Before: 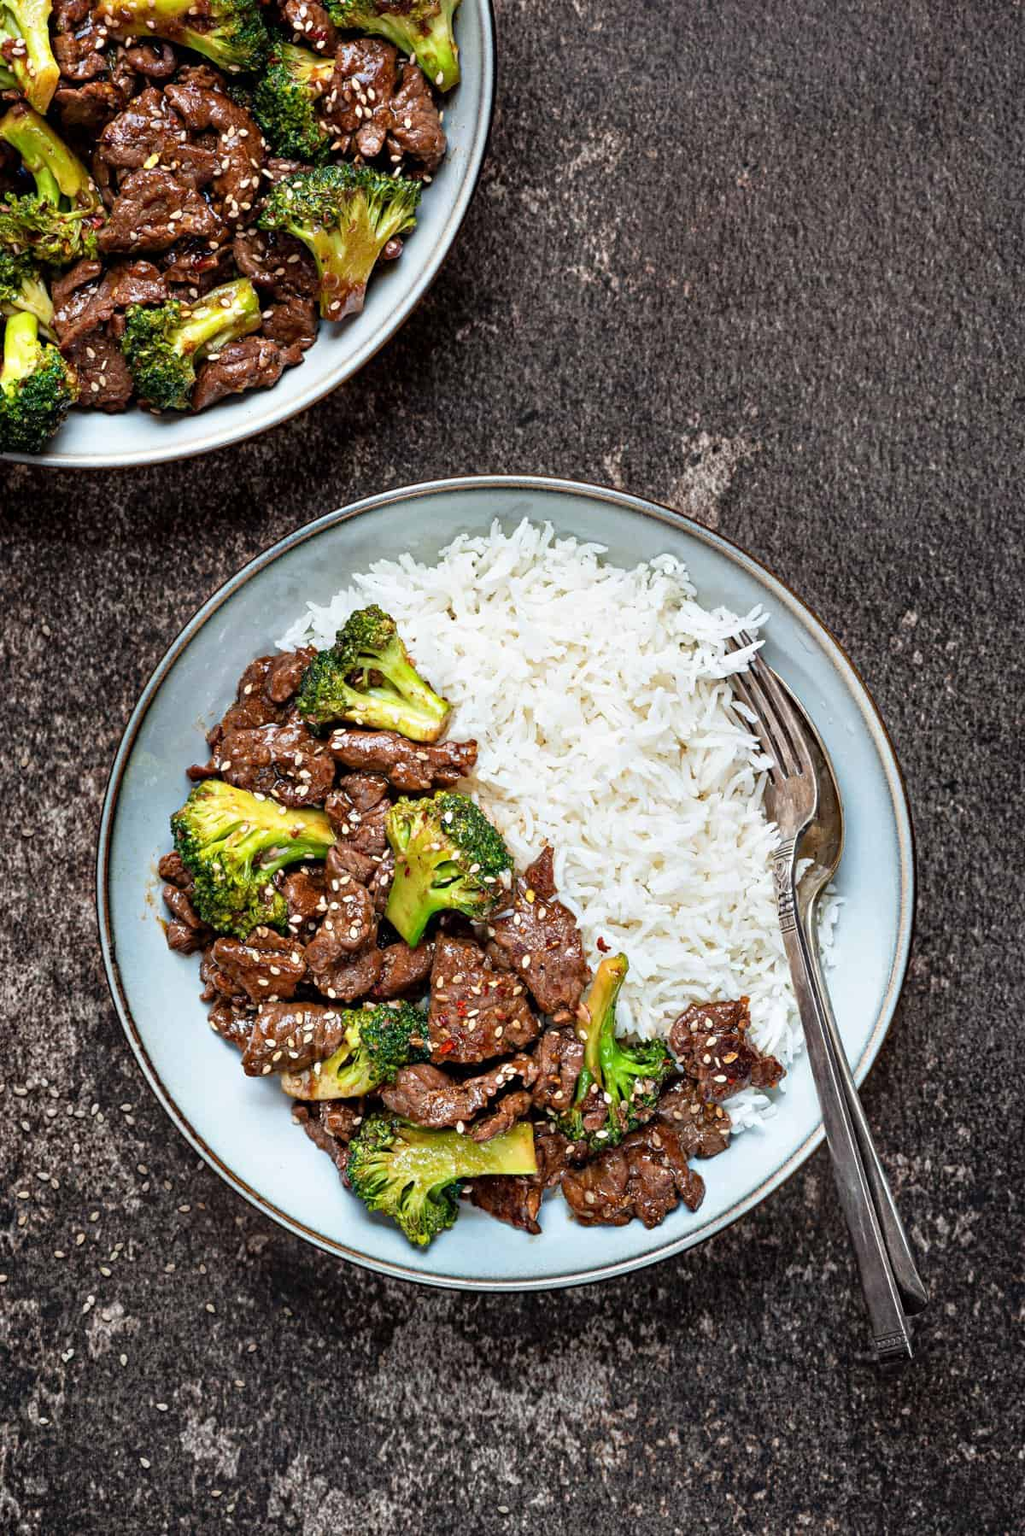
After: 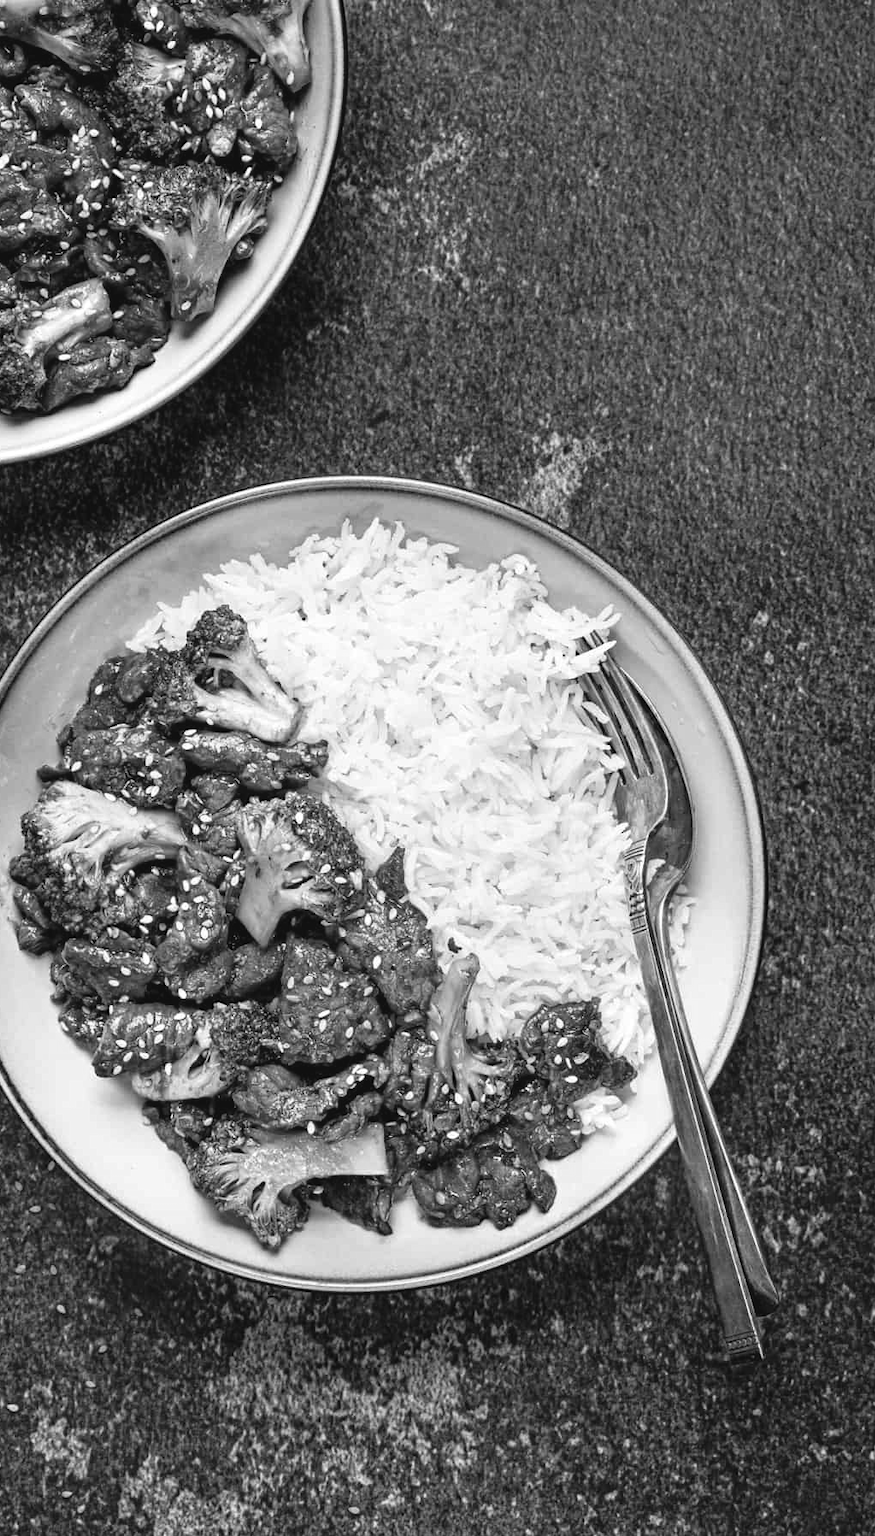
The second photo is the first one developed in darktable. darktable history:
monochrome: on, module defaults
exposure: black level correction -0.005, exposure 0.054 EV, compensate highlight preservation false
crop and rotate: left 14.584%
